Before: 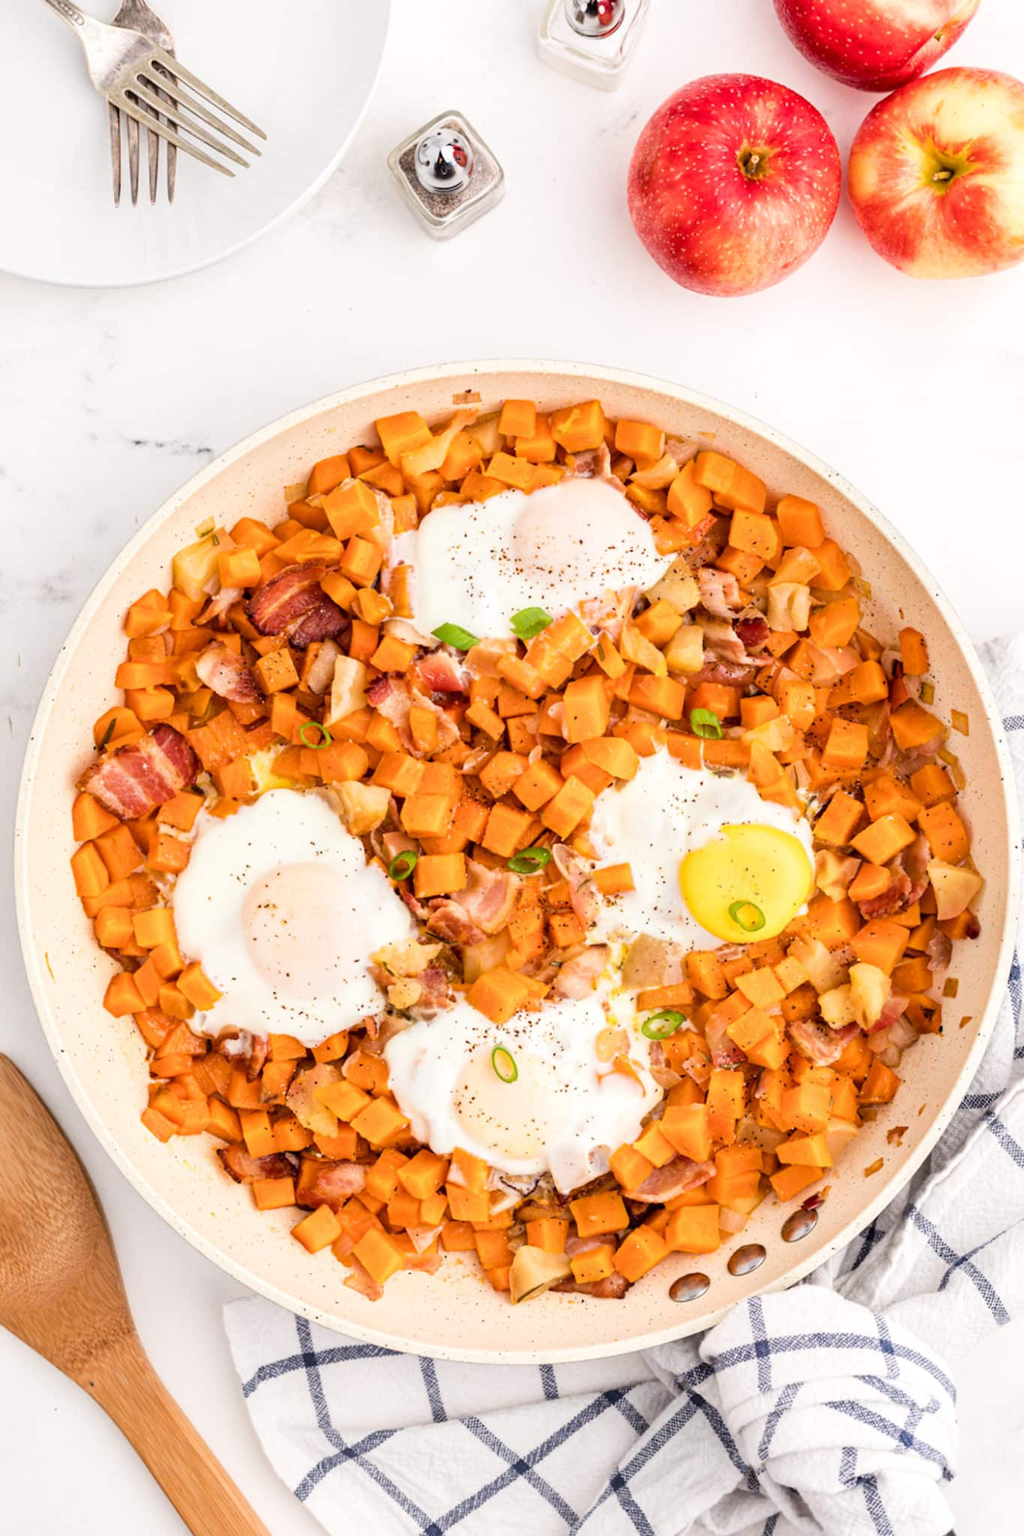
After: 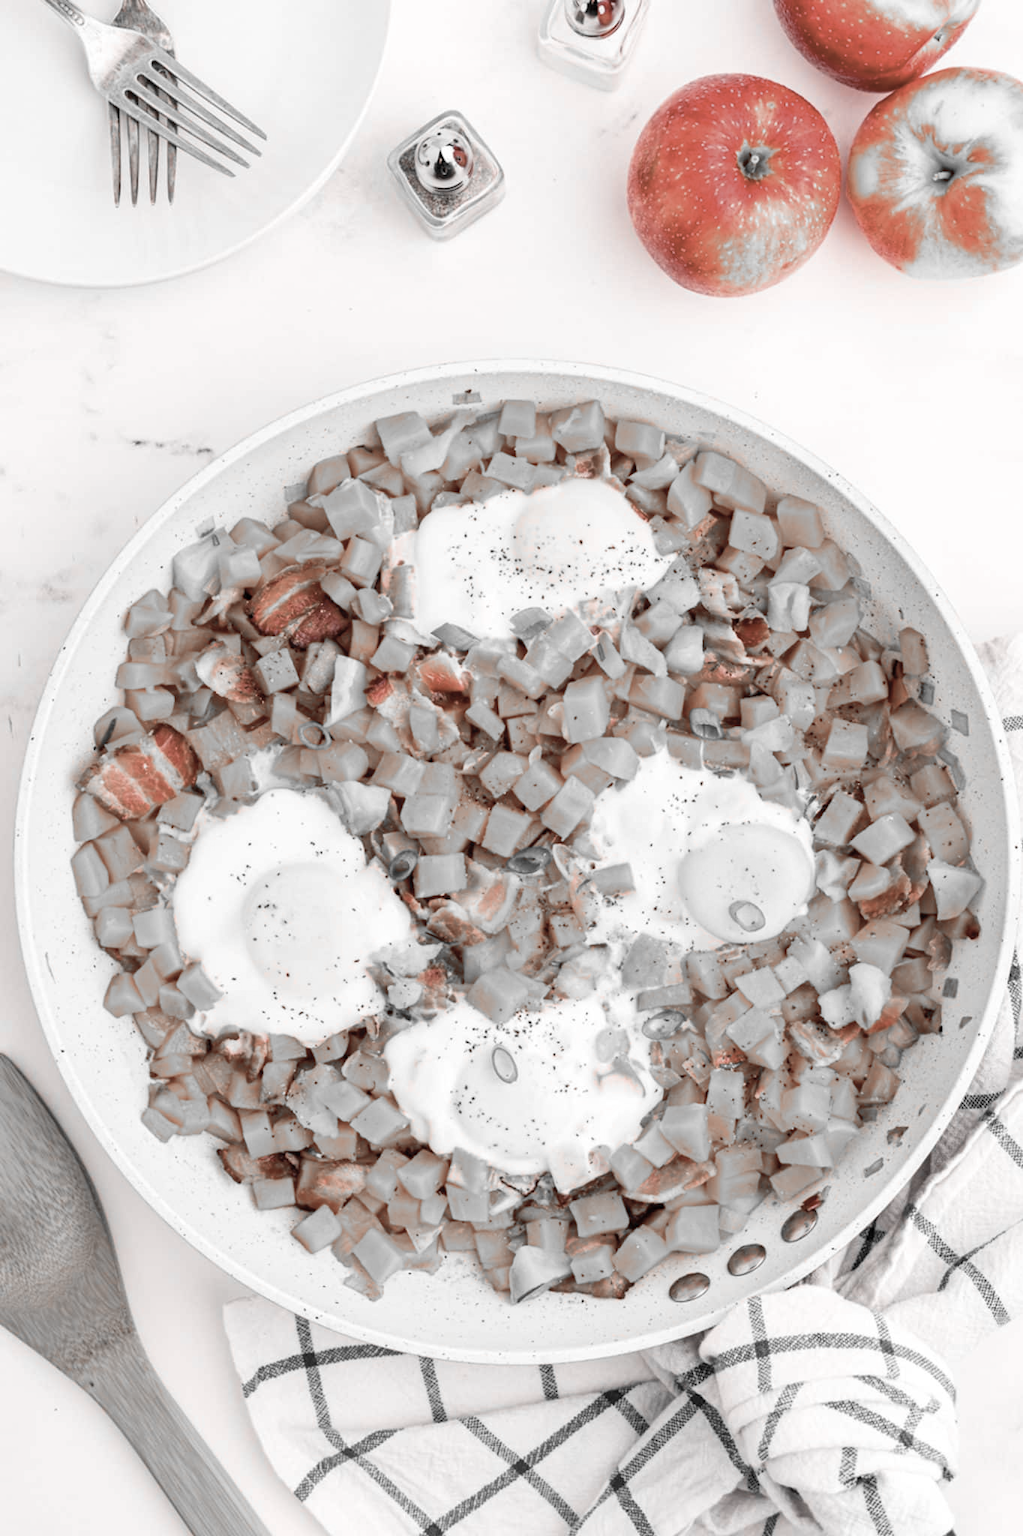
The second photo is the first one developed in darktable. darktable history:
color zones: curves: ch1 [(0, 0.006) (0.094, 0.285) (0.171, 0.001) (0.429, 0.001) (0.571, 0.003) (0.714, 0.004) (0.857, 0.004) (1, 0.006)]
